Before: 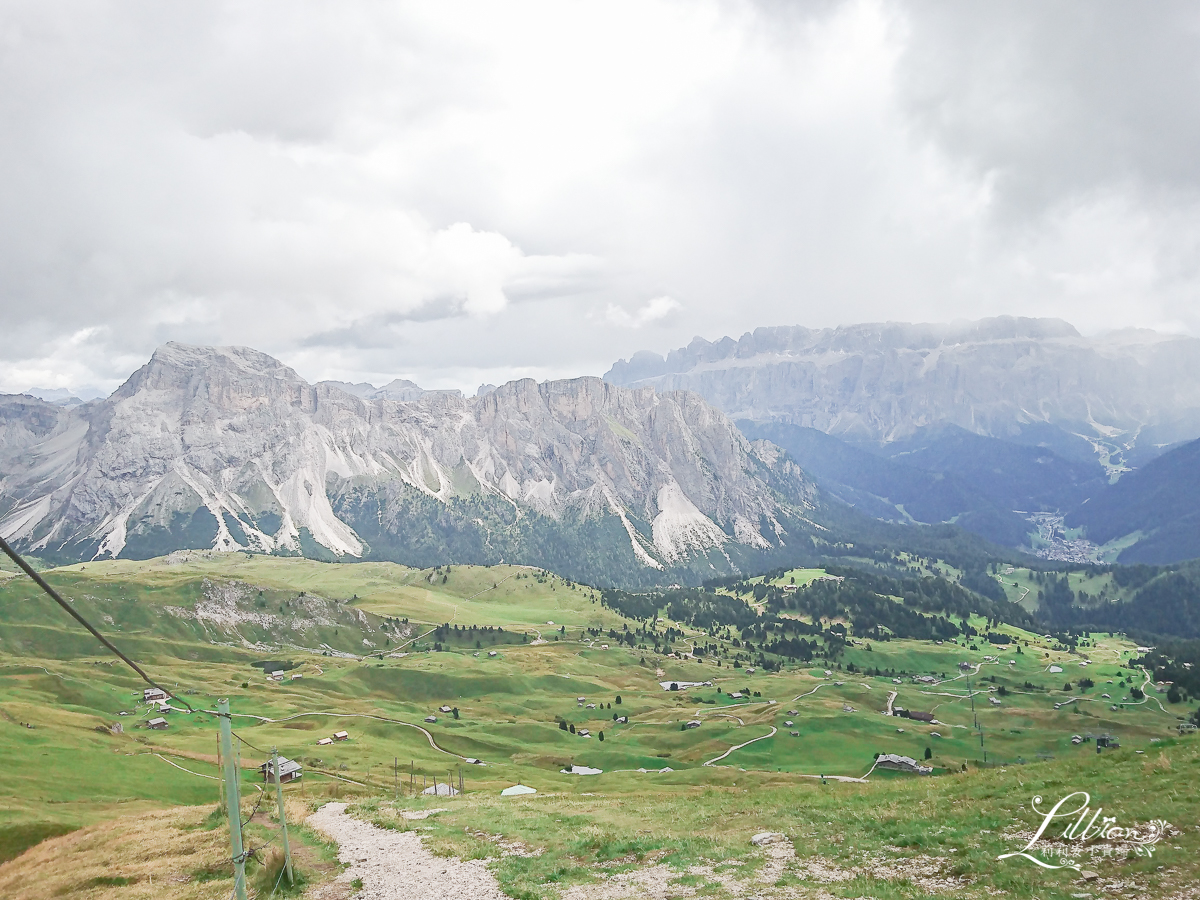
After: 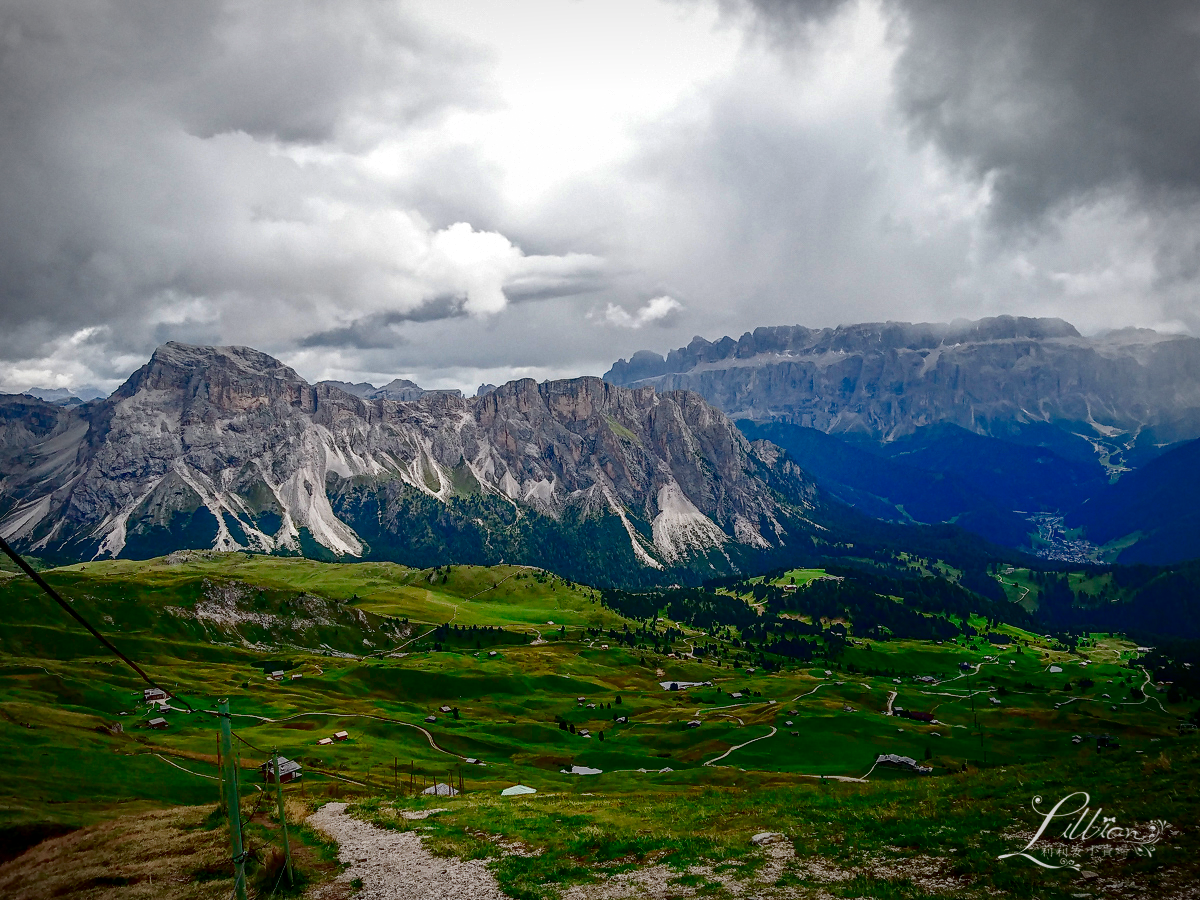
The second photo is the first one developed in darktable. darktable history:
local contrast: on, module defaults
haze removal: compatibility mode true, adaptive false
vignetting: fall-off radius 60%, automatic ratio true
contrast brightness saturation: brightness -1, saturation 1
